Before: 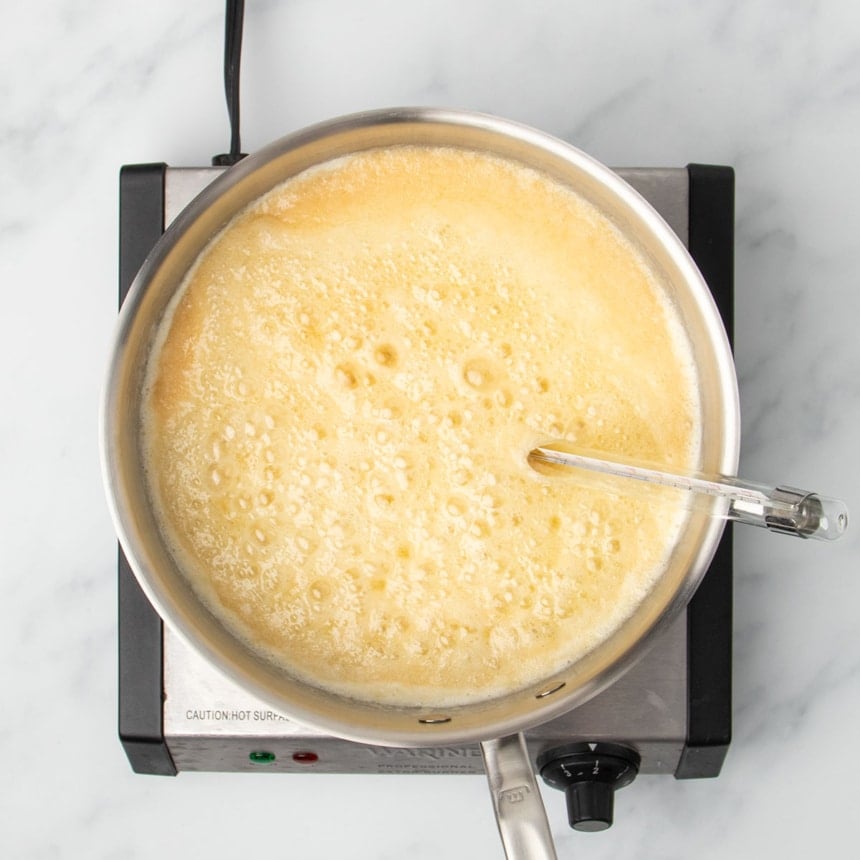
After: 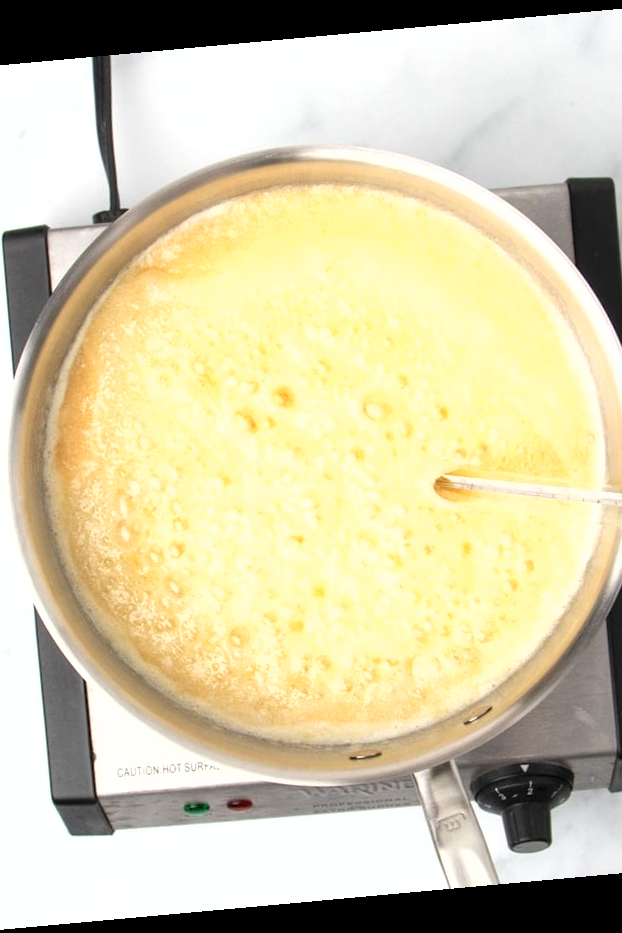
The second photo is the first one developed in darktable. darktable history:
rotate and perspective: rotation -5.2°, automatic cropping off
fill light: on, module defaults
exposure: exposure 0.515 EV, compensate highlight preservation false
crop and rotate: left 14.292%, right 19.041%
